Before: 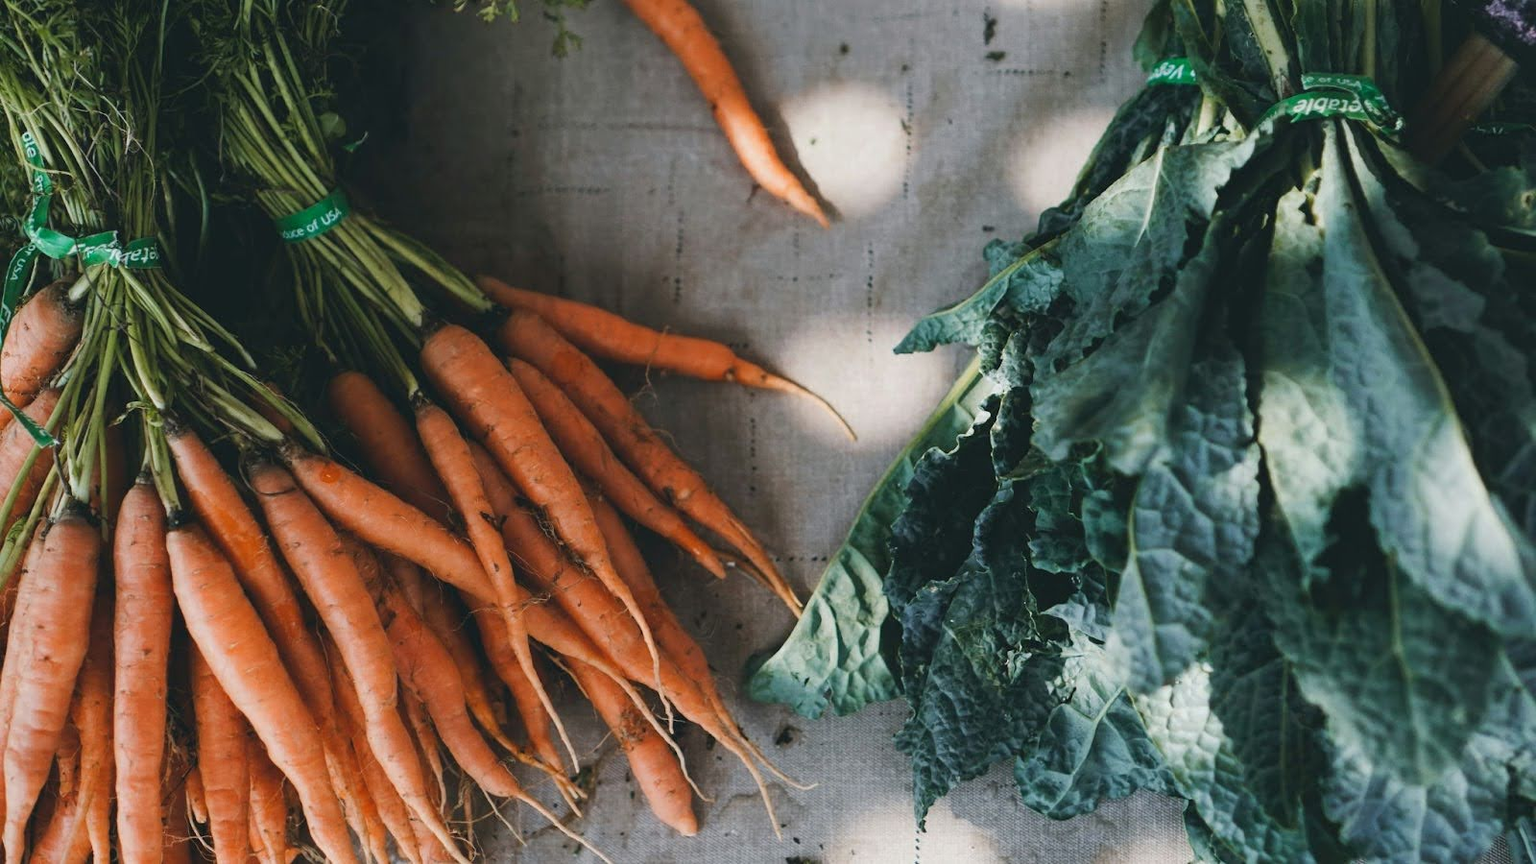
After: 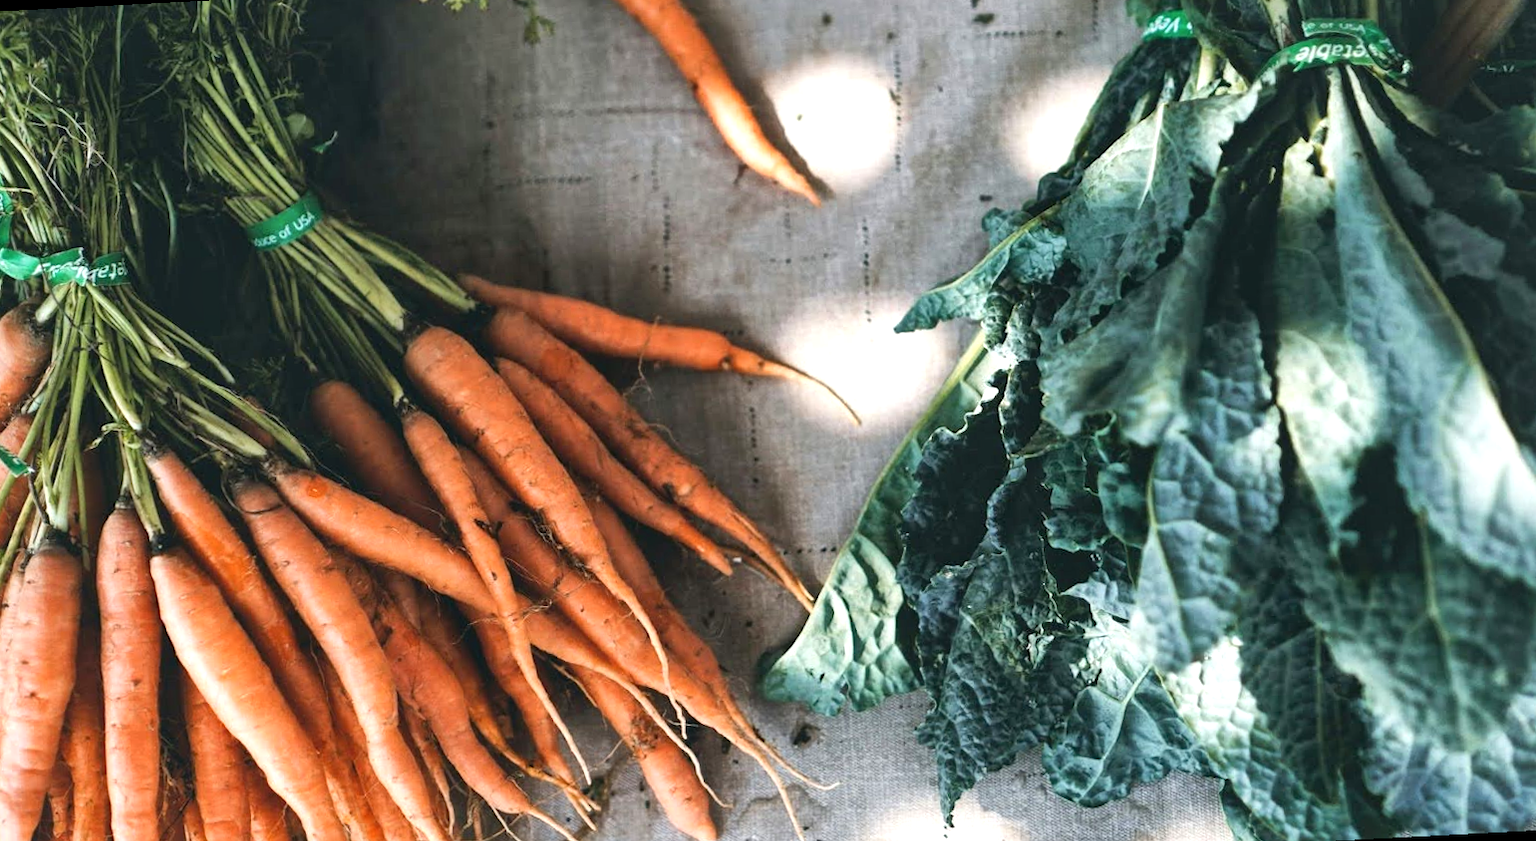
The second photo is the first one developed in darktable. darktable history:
exposure: exposure 0.7 EV, compensate highlight preservation false
rotate and perspective: rotation -3°, crop left 0.031, crop right 0.968, crop top 0.07, crop bottom 0.93
local contrast: mode bilateral grid, contrast 20, coarseness 50, detail 161%, midtone range 0.2
